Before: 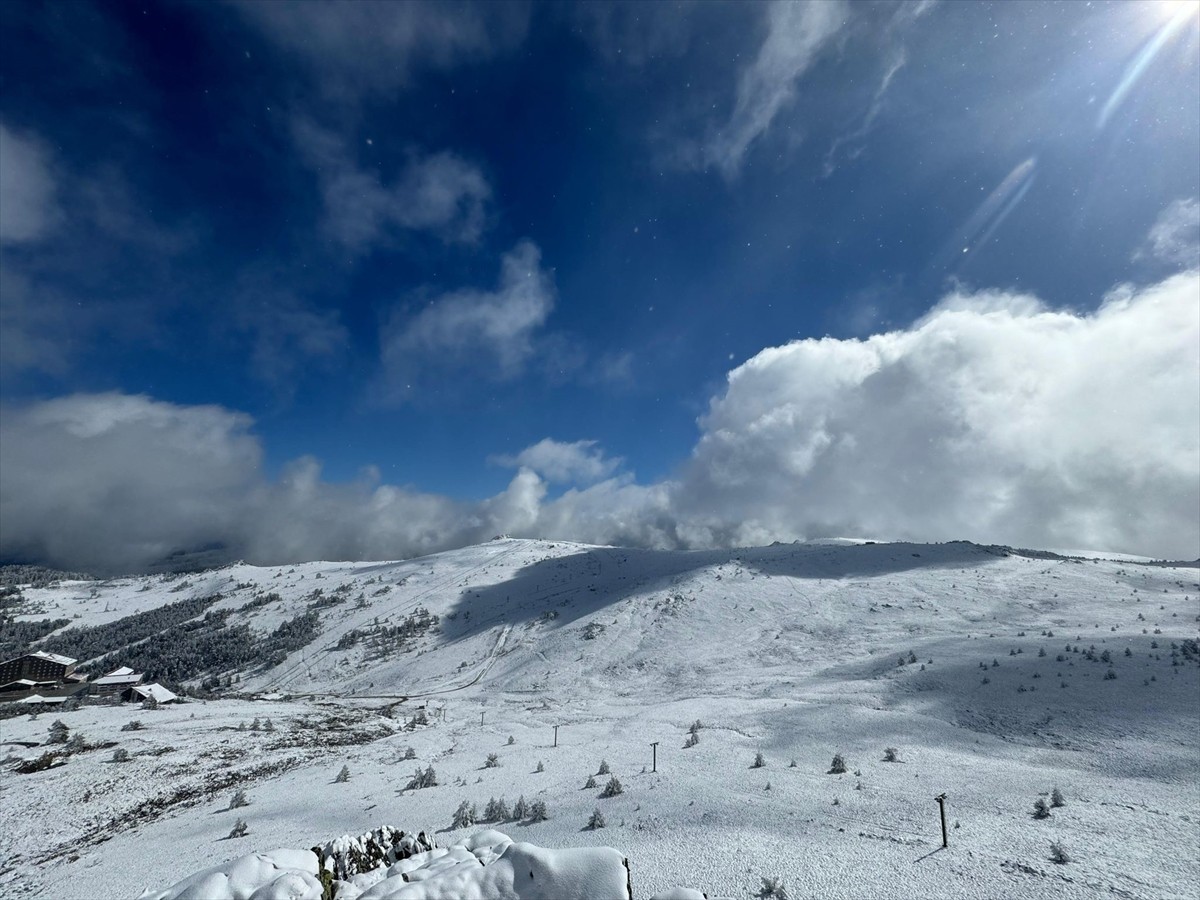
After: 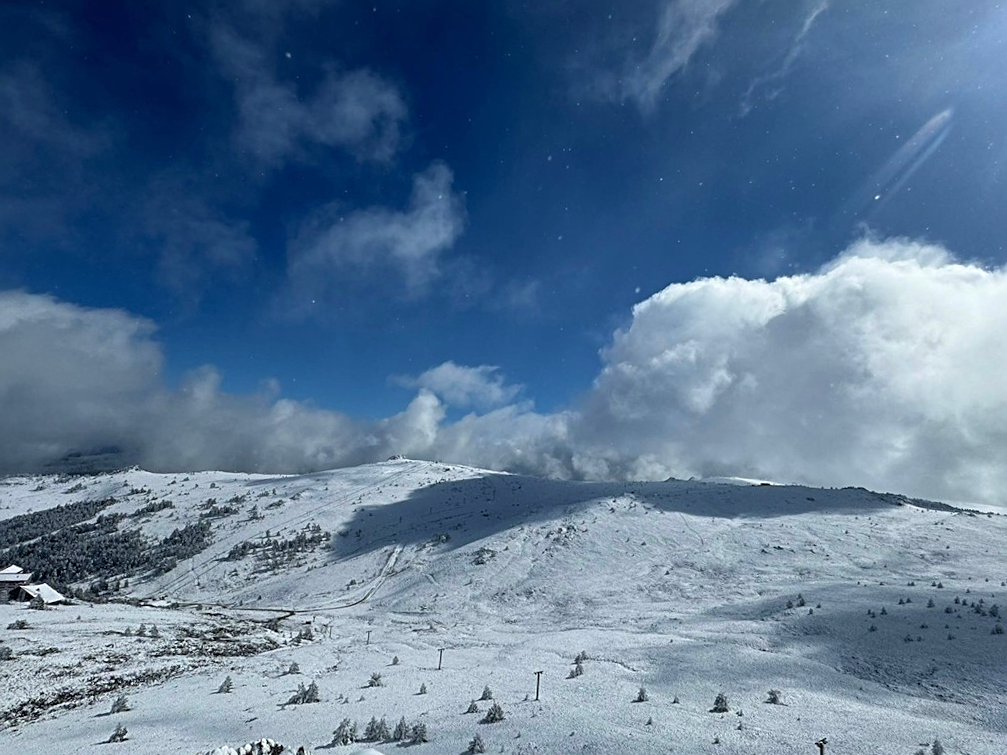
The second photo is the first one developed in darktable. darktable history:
crop and rotate: angle -3.27°, left 5.211%, top 5.211%, right 4.607%, bottom 4.607%
velvia: on, module defaults
sharpen: radius 2.167, amount 0.381, threshold 0
